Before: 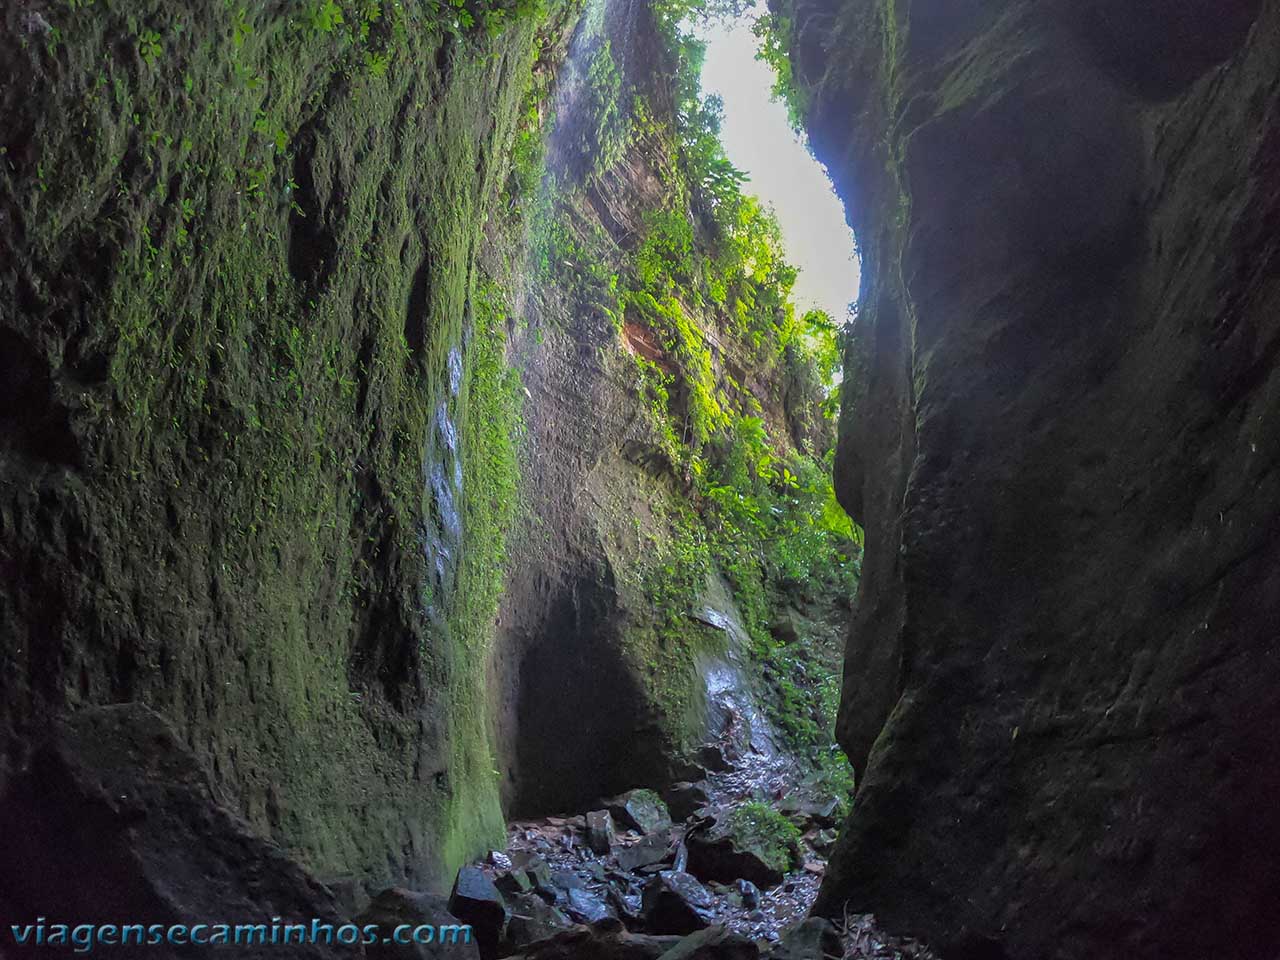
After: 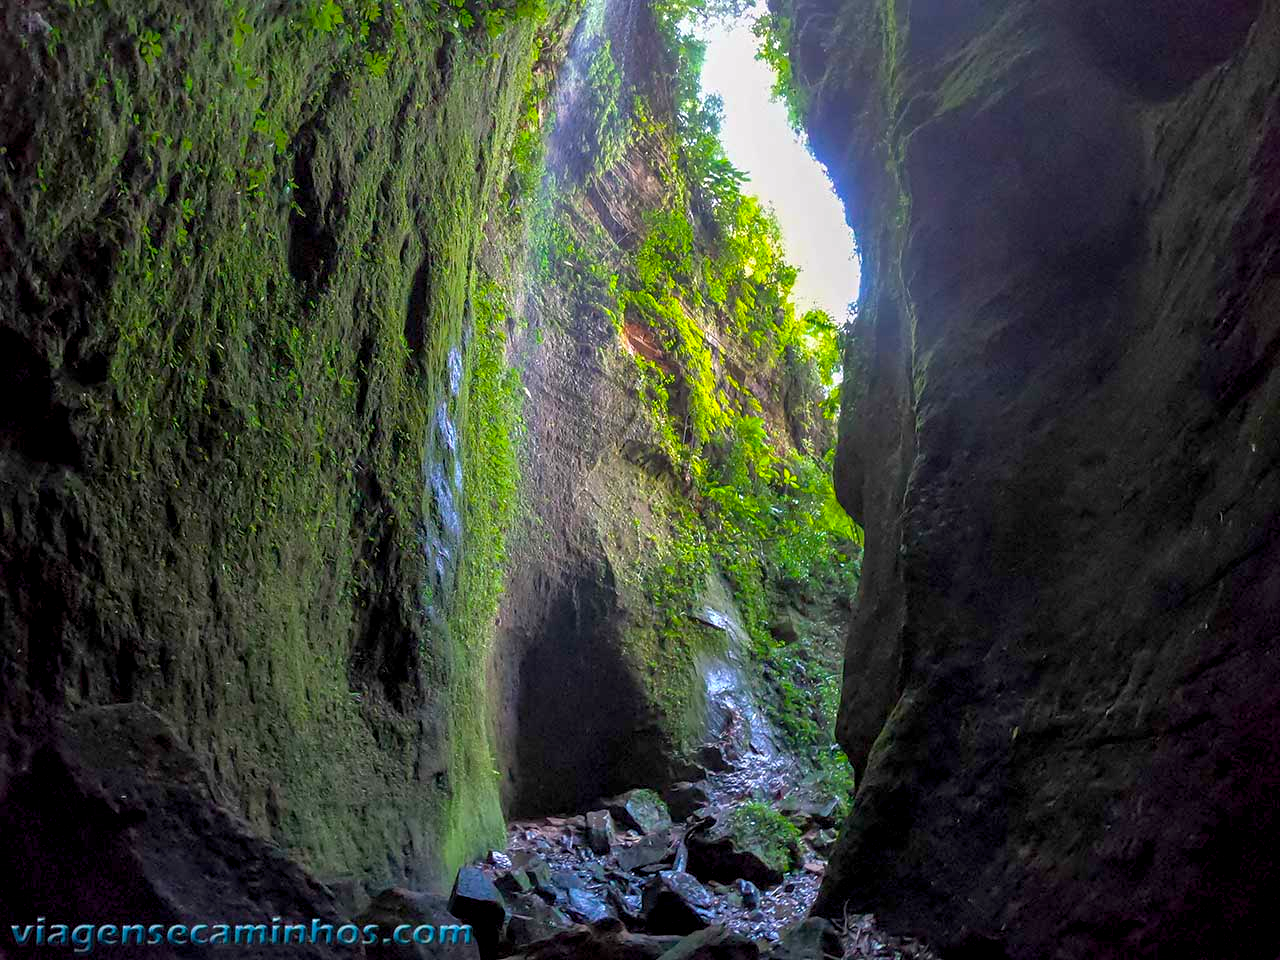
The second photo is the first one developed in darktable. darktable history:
color balance rgb: highlights gain › chroma 0.287%, highlights gain › hue 330.5°, global offset › luminance -0.499%, perceptual saturation grading › global saturation 19.44%, perceptual brilliance grading › global brilliance 11.781%, global vibrance 20%
